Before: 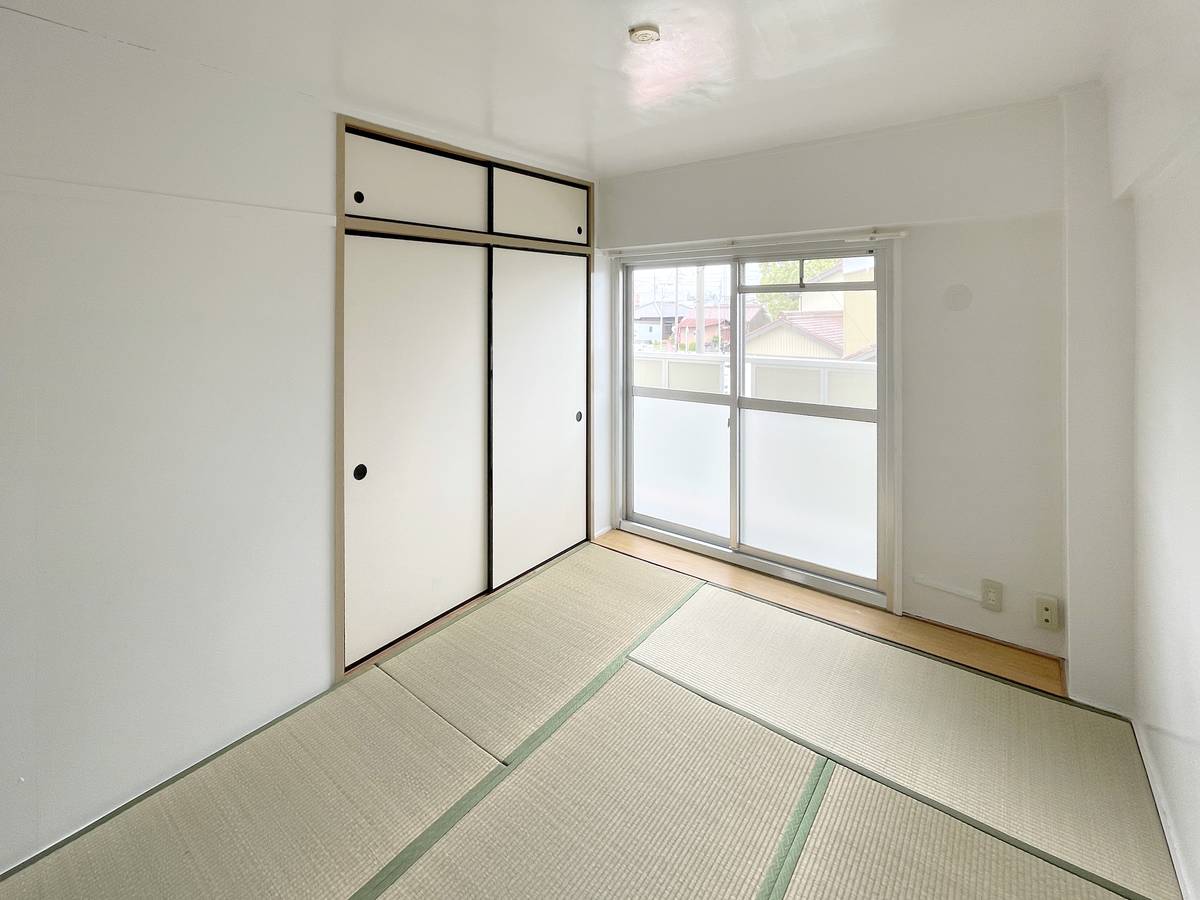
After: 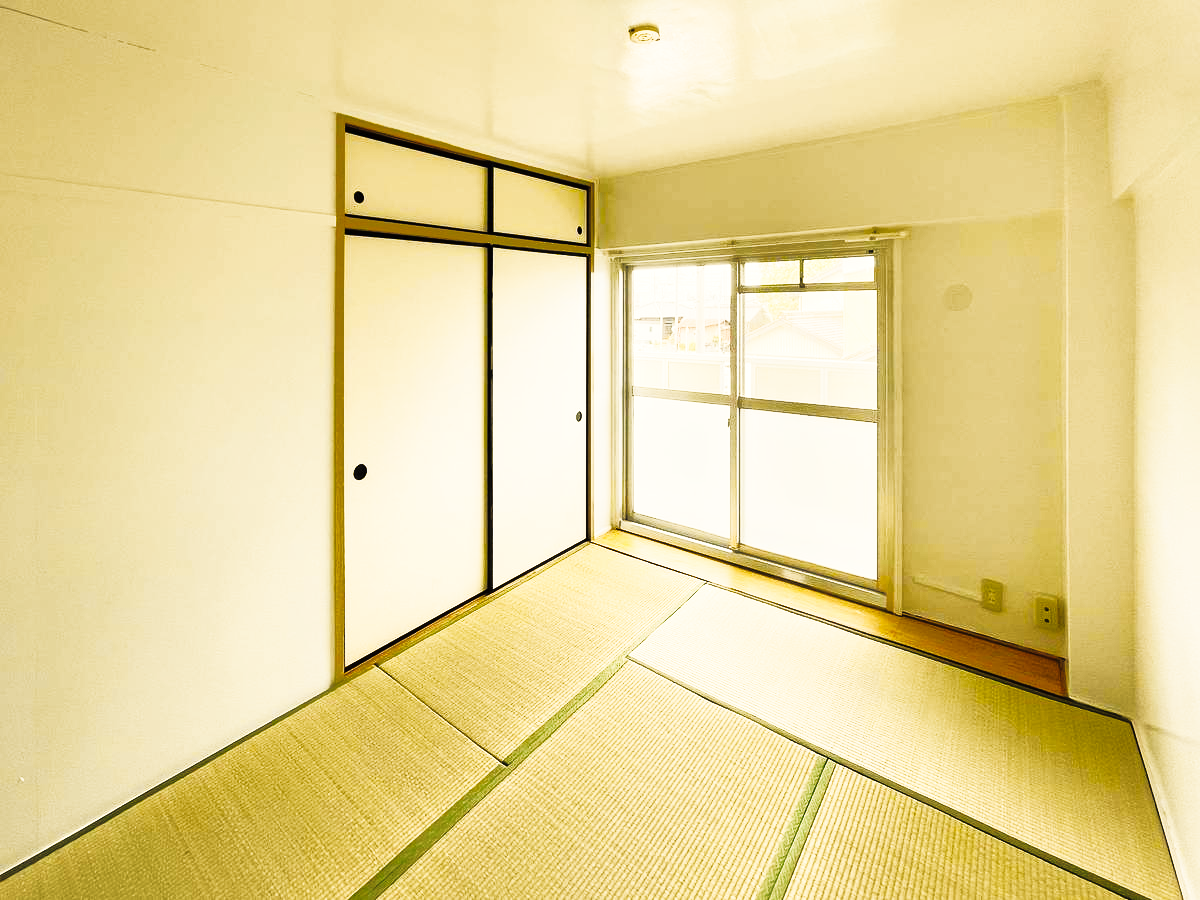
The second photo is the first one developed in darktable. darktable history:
shadows and highlights: on, module defaults
color contrast: green-magenta contrast 0.8, blue-yellow contrast 1.1, unbound 0
tone curve: curves: ch0 [(0, 0) (0.003, 0.006) (0.011, 0.008) (0.025, 0.011) (0.044, 0.015) (0.069, 0.019) (0.1, 0.023) (0.136, 0.03) (0.177, 0.042) (0.224, 0.065) (0.277, 0.103) (0.335, 0.177) (0.399, 0.294) (0.468, 0.463) (0.543, 0.639) (0.623, 0.805) (0.709, 0.909) (0.801, 0.967) (0.898, 0.989) (1, 1)], preserve colors none
color calibration: illuminant as shot in camera, x 0.358, y 0.373, temperature 4628.91 K
white balance: red 1.08, blue 0.791
